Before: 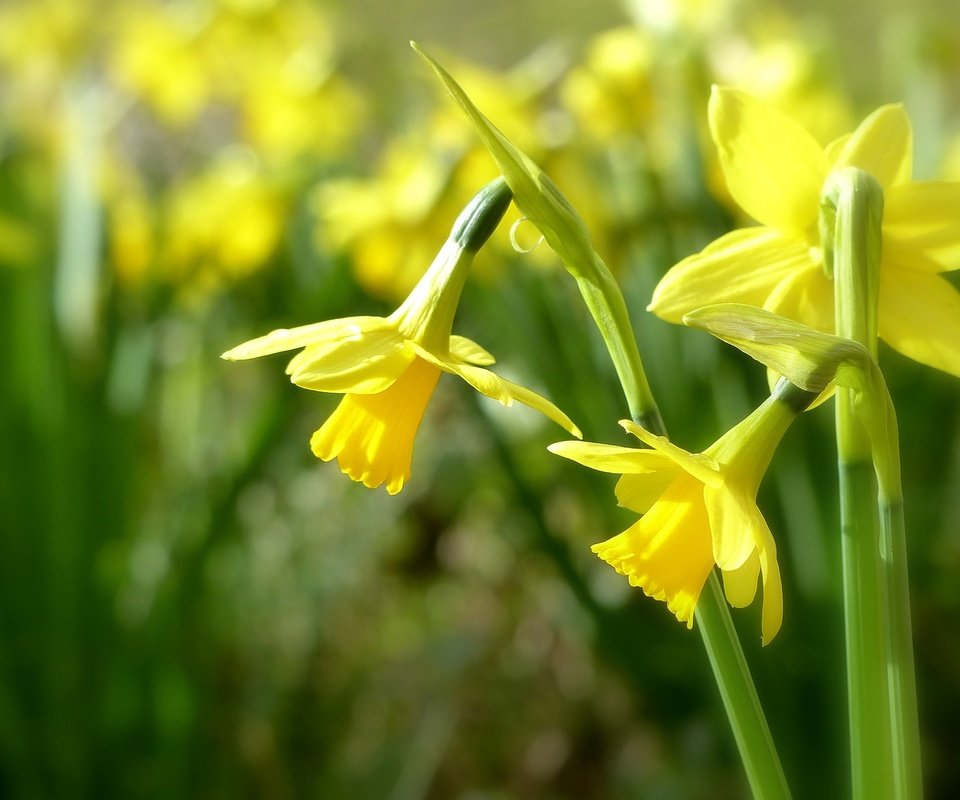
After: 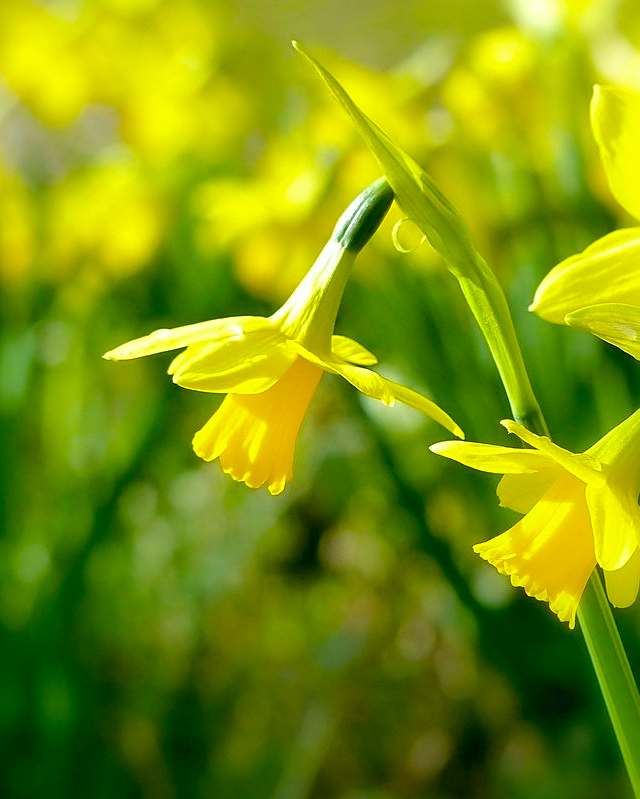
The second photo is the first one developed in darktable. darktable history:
crop and rotate: left 12.345%, right 20.932%
sharpen: on, module defaults
color balance rgb: global offset › luminance -0.317%, global offset › chroma 0.11%, global offset › hue 168.21°, perceptual saturation grading › global saturation 36.109%, perceptual brilliance grading › mid-tones 9.796%, perceptual brilliance grading › shadows 14.962%
